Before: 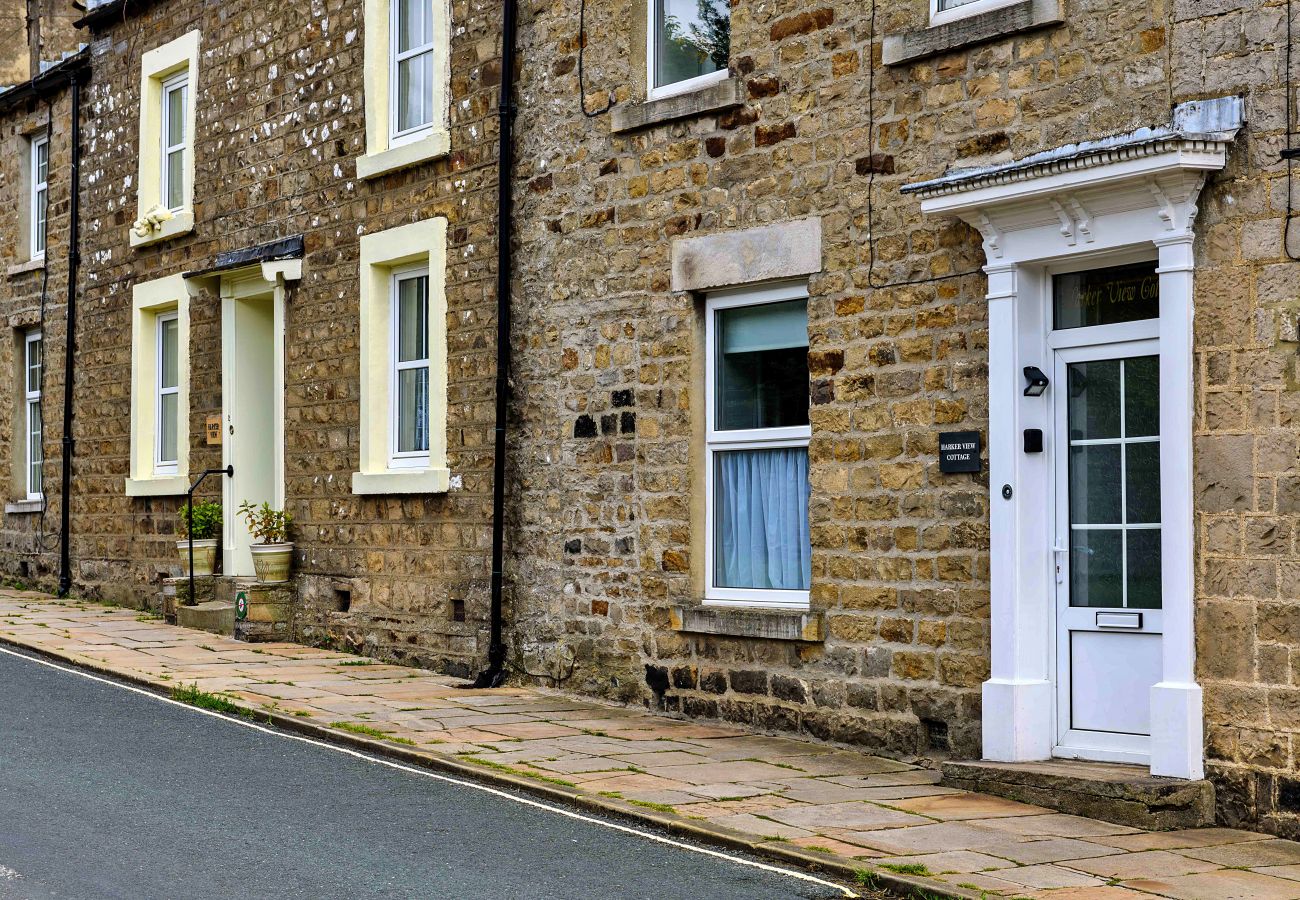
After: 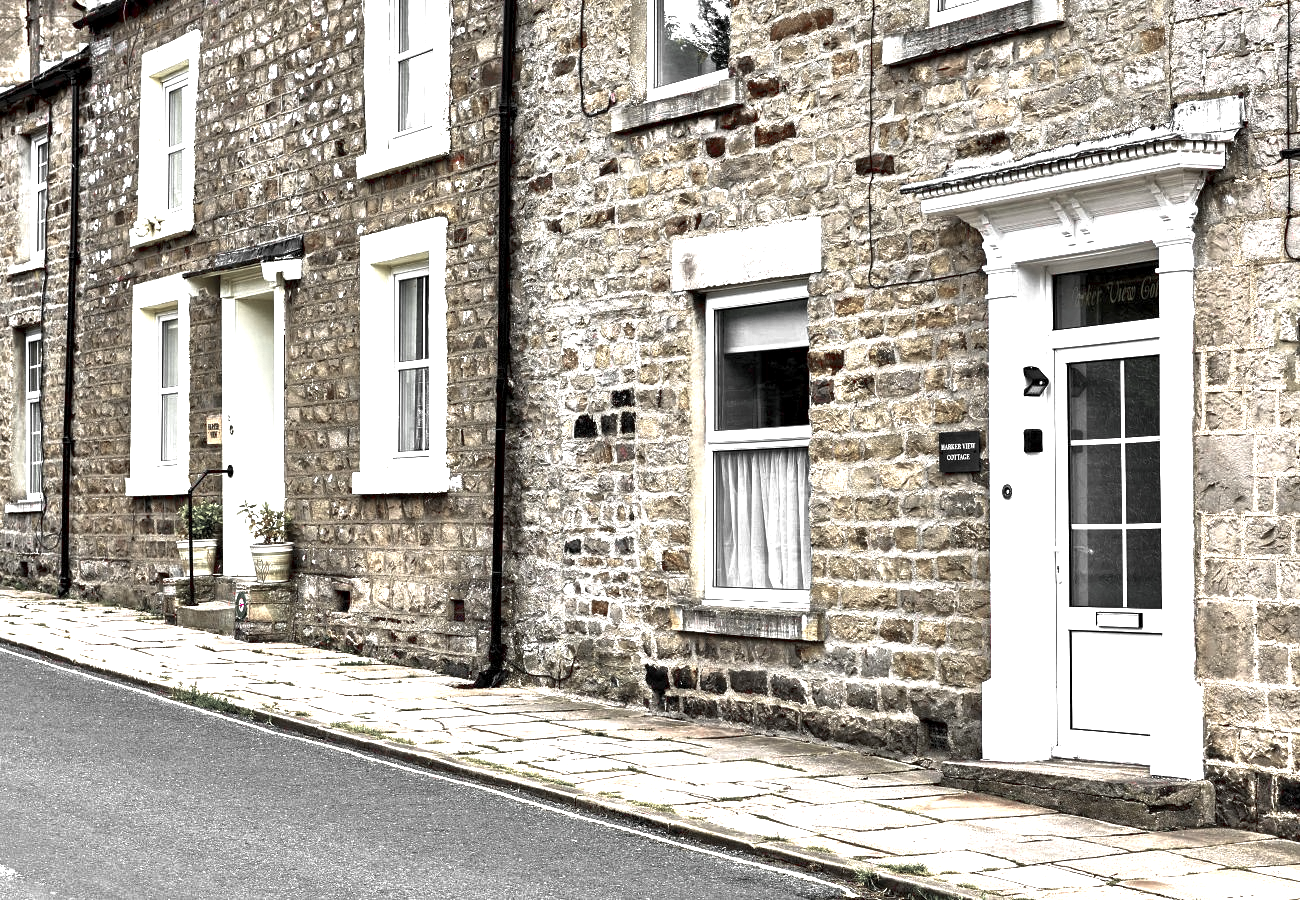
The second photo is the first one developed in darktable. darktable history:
color zones: curves: ch1 [(0, 0.831) (0.08, 0.771) (0.157, 0.268) (0.241, 0.207) (0.562, -0.005) (0.714, -0.013) (0.876, 0.01) (1, 0.831)]
tone curve: curves: ch0 [(0, 0) (0.797, 0.684) (1, 1)], color space Lab, linked channels, preserve colors none
exposure: black level correction 0.001, exposure 1.646 EV, compensate exposure bias true, compensate highlight preservation false
